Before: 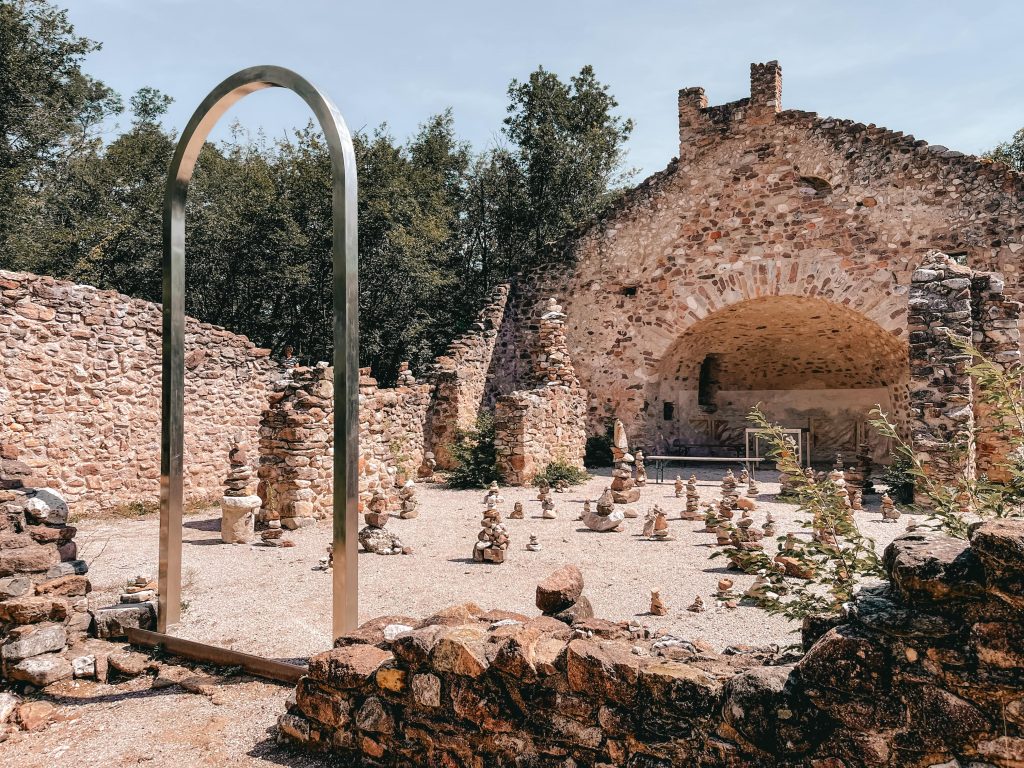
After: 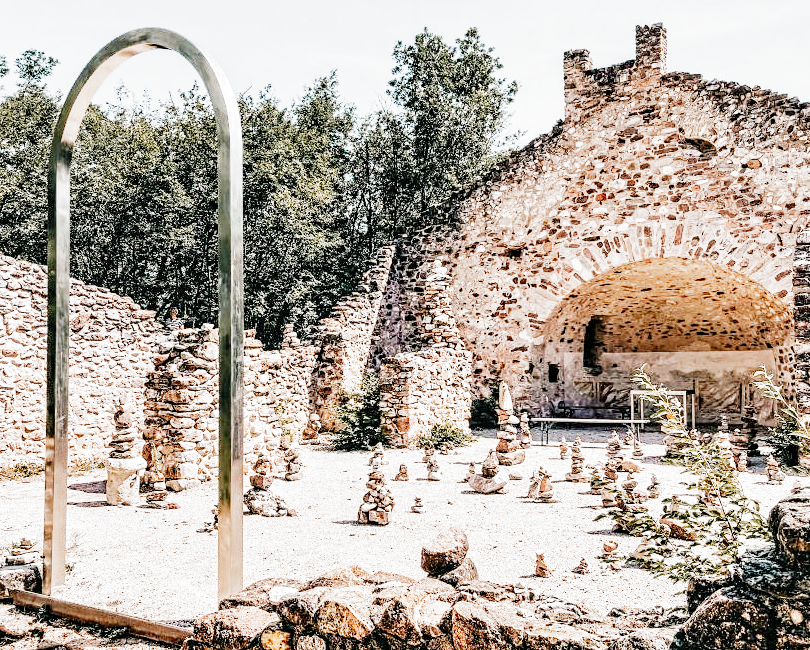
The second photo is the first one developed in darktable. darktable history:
exposure: black level correction 0, exposure 1.74 EV, compensate highlight preservation false
filmic rgb: black relative exposure -7.65 EV, white relative exposure 4.56 EV, hardness 3.61, contrast 1.115, preserve chrominance no, color science v3 (2019), use custom middle-gray values true
crop: left 11.247%, top 5.004%, right 9.564%, bottom 10.279%
contrast equalizer: y [[0.5, 0.542, 0.583, 0.625, 0.667, 0.708], [0.5 ×6], [0.5 ×6], [0 ×6], [0 ×6]]
